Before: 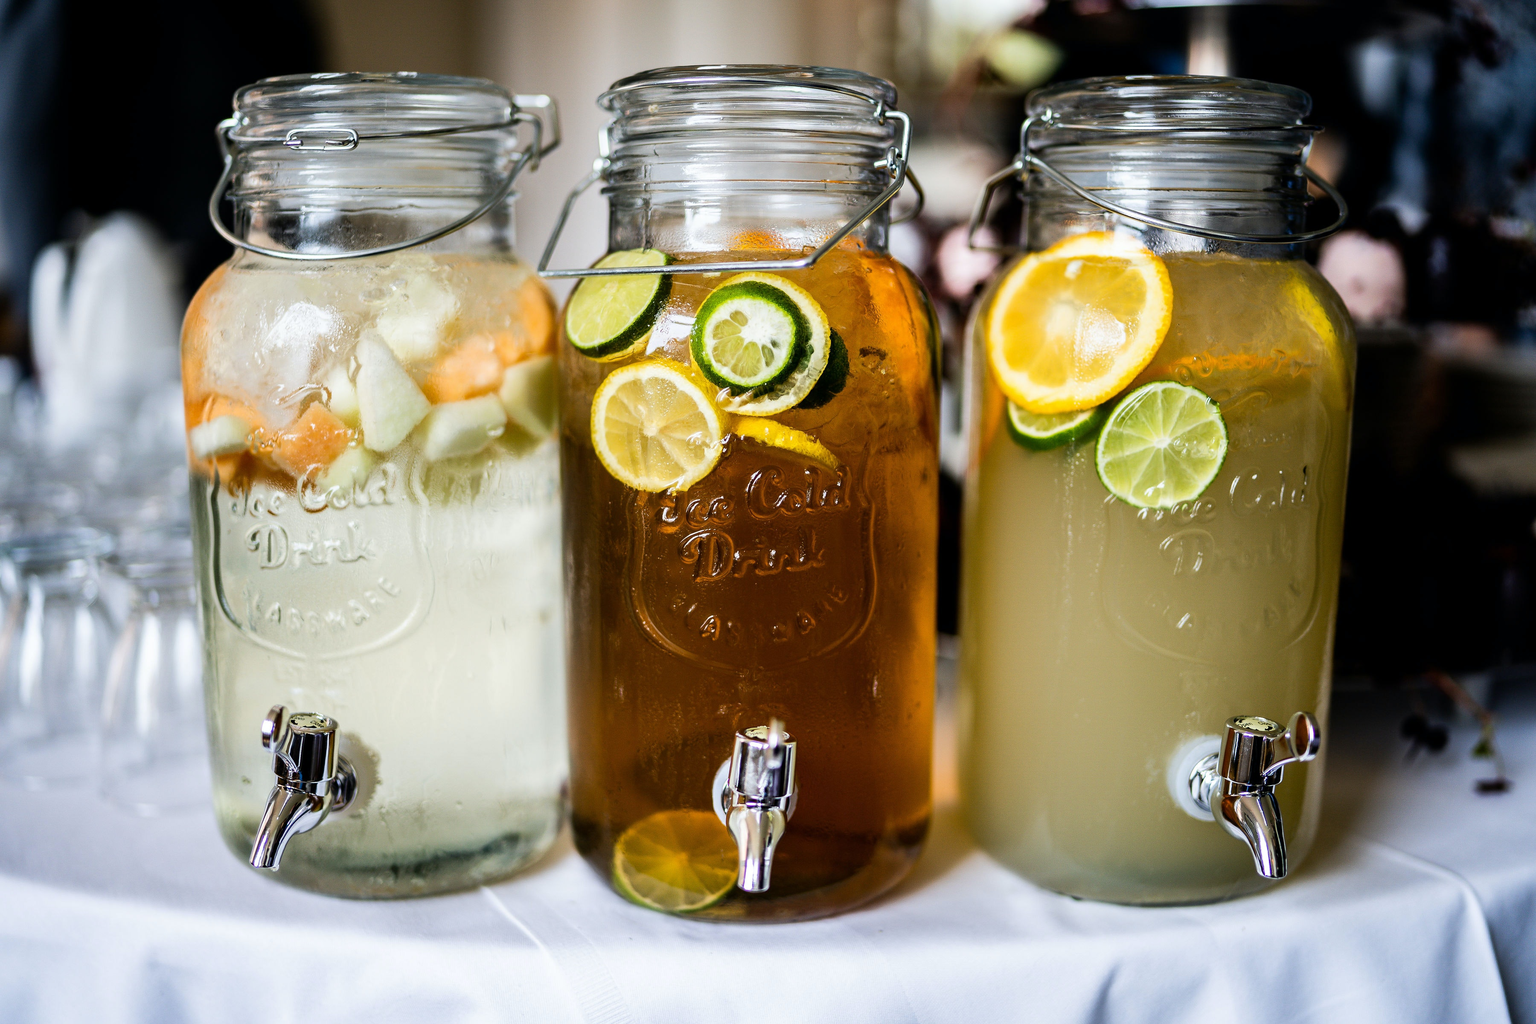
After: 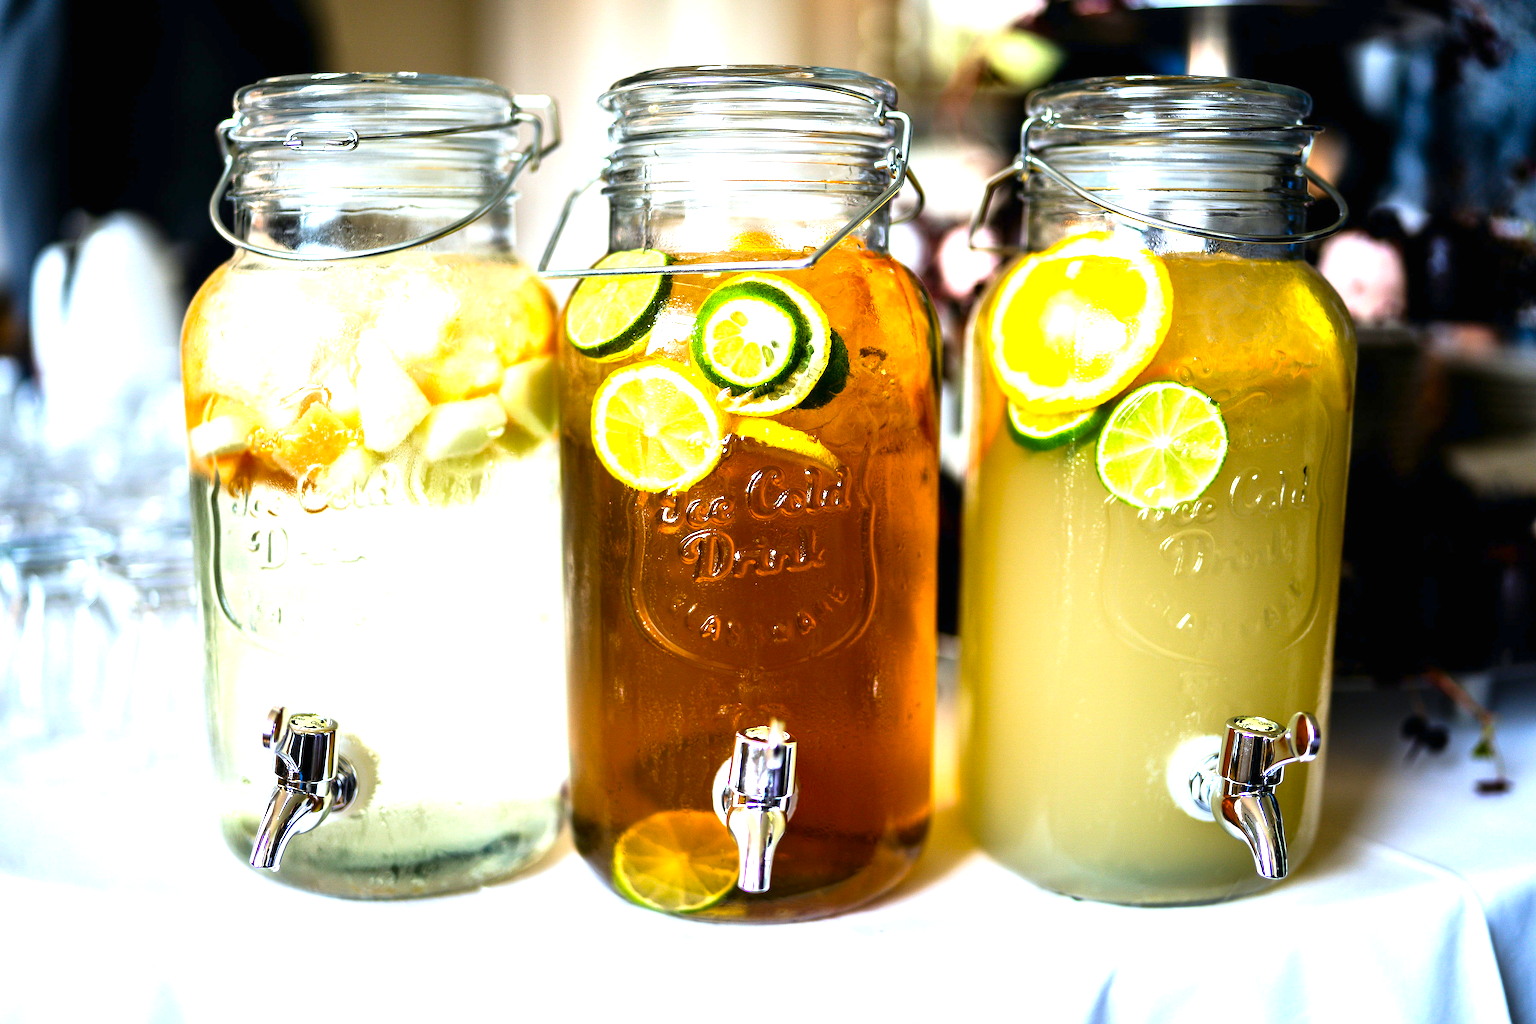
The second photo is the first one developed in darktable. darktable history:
color correction: saturation 1.34
exposure: black level correction 0, exposure 1.2 EV, compensate exposure bias true, compensate highlight preservation false
white balance: red 0.978, blue 0.999
